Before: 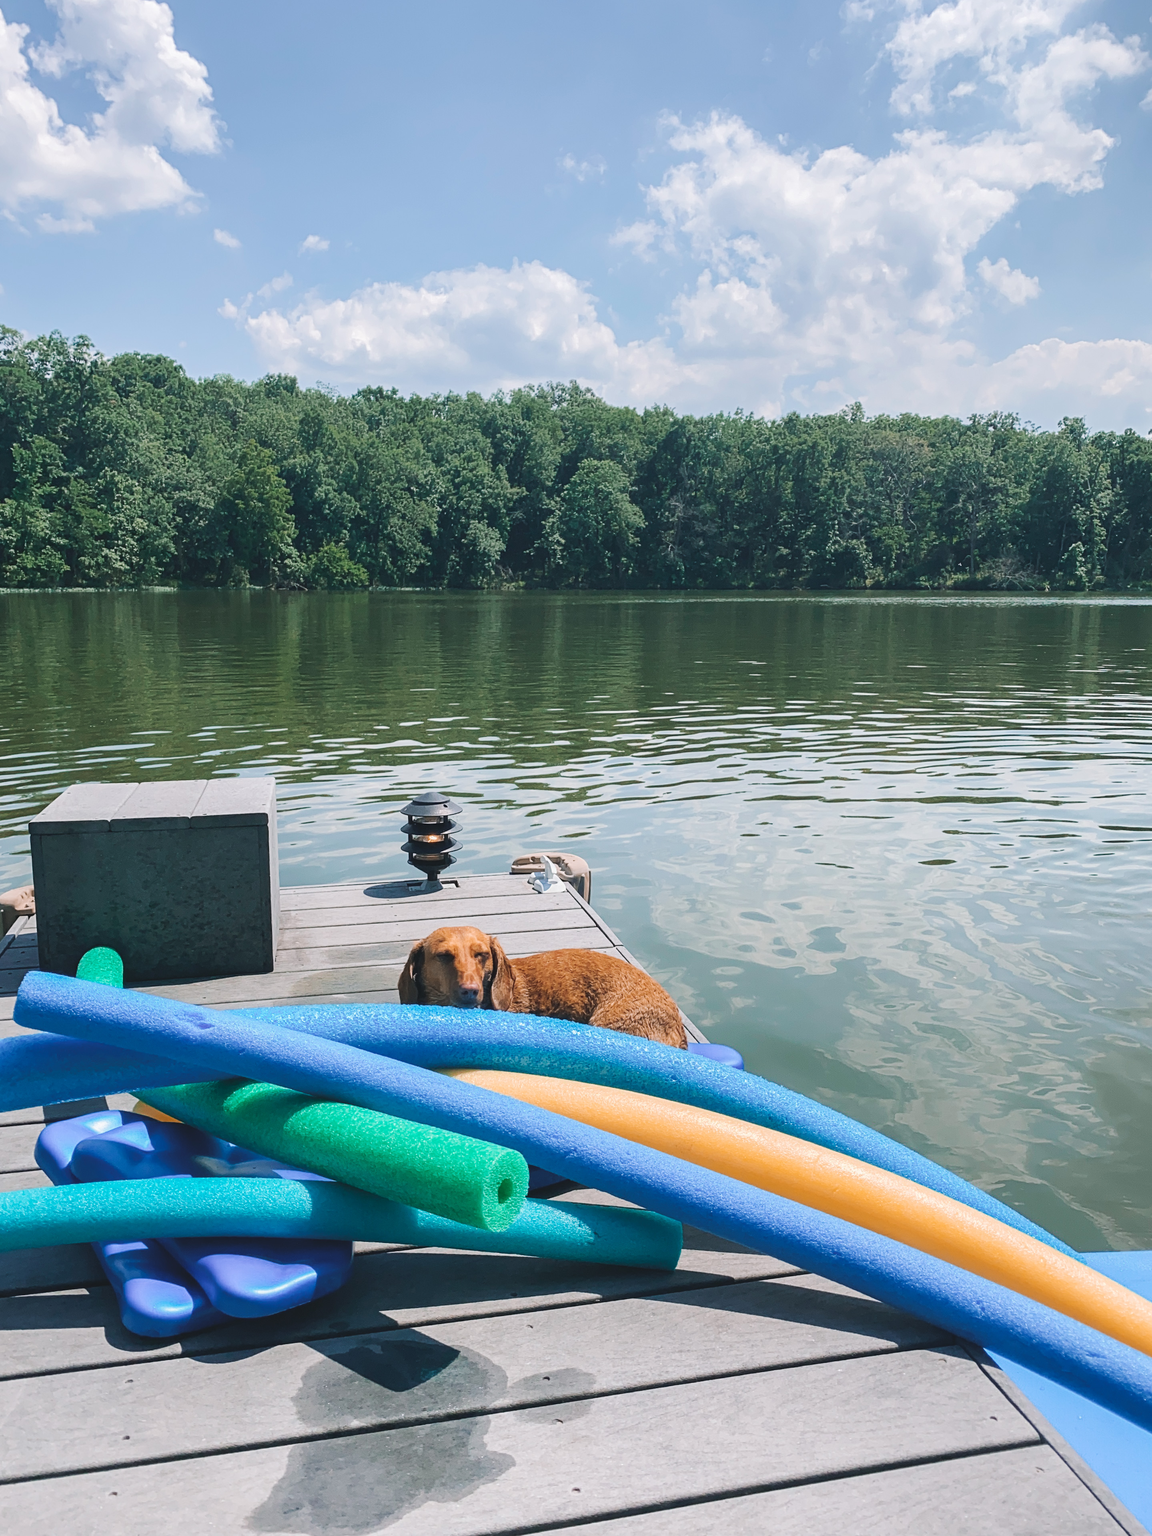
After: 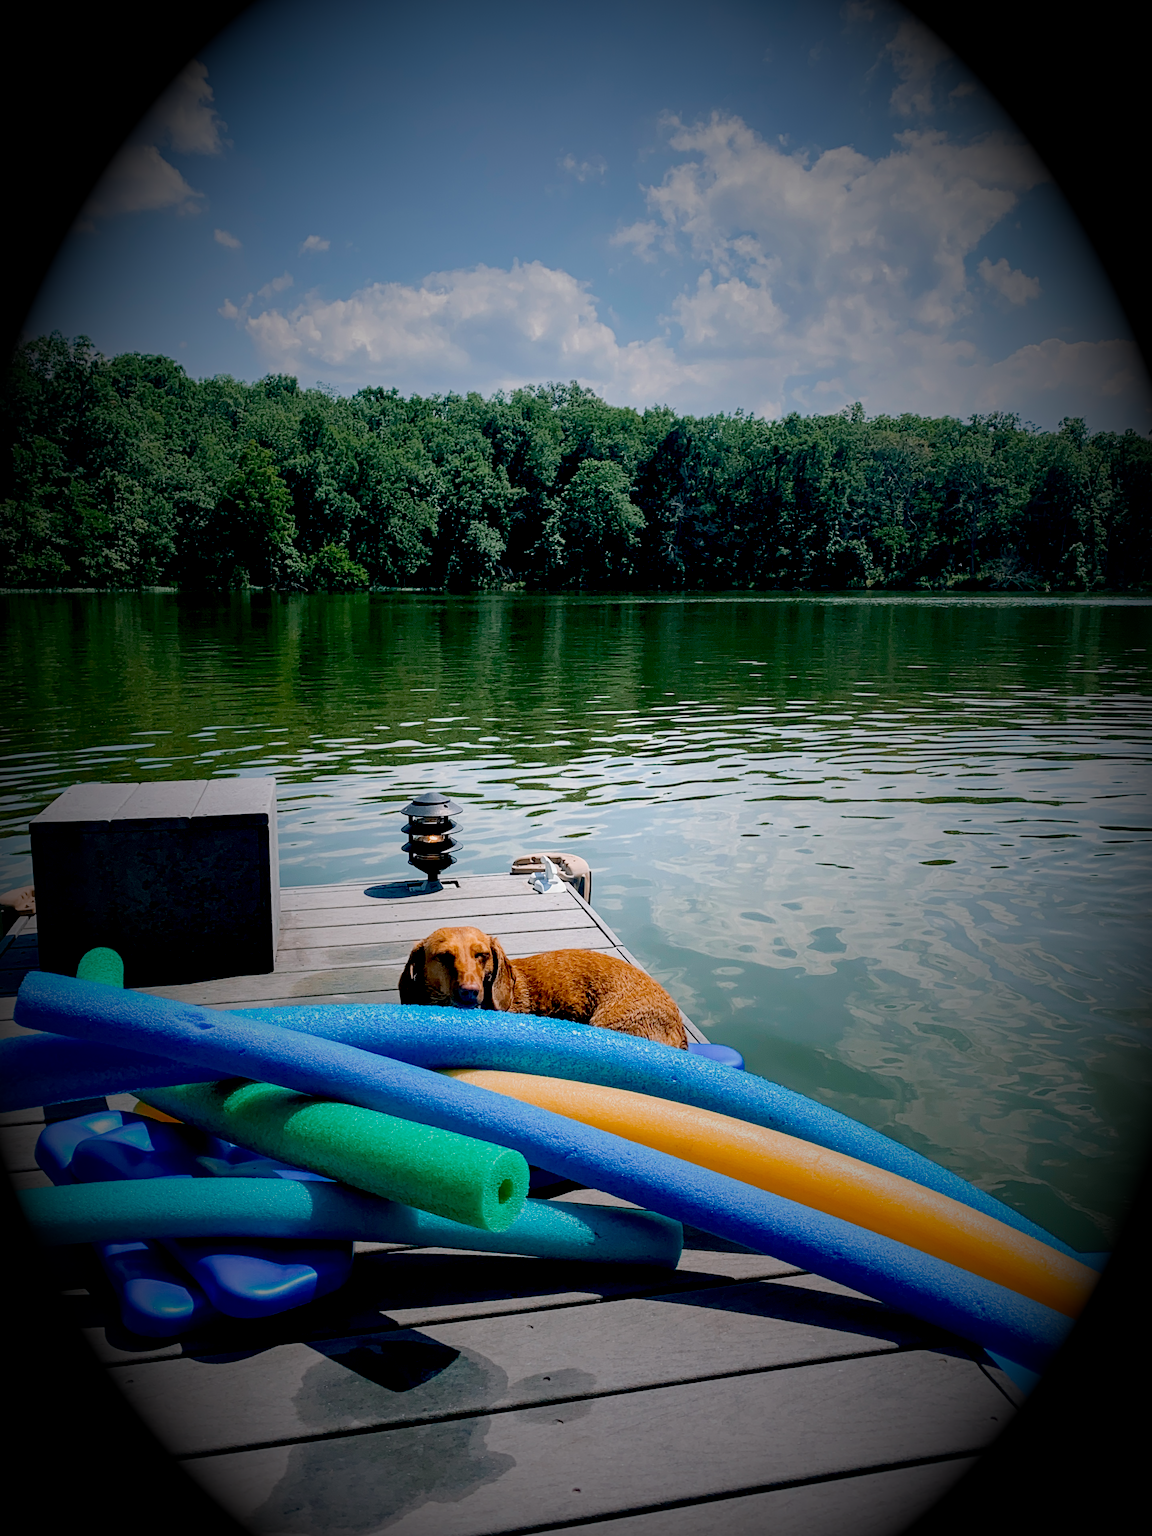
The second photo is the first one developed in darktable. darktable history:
exposure: black level correction 0.047, exposure 0.013 EV, compensate highlight preservation false
vignetting: fall-off start 15.9%, fall-off radius 100%, brightness -1, saturation 0.5, width/height ratio 0.719
